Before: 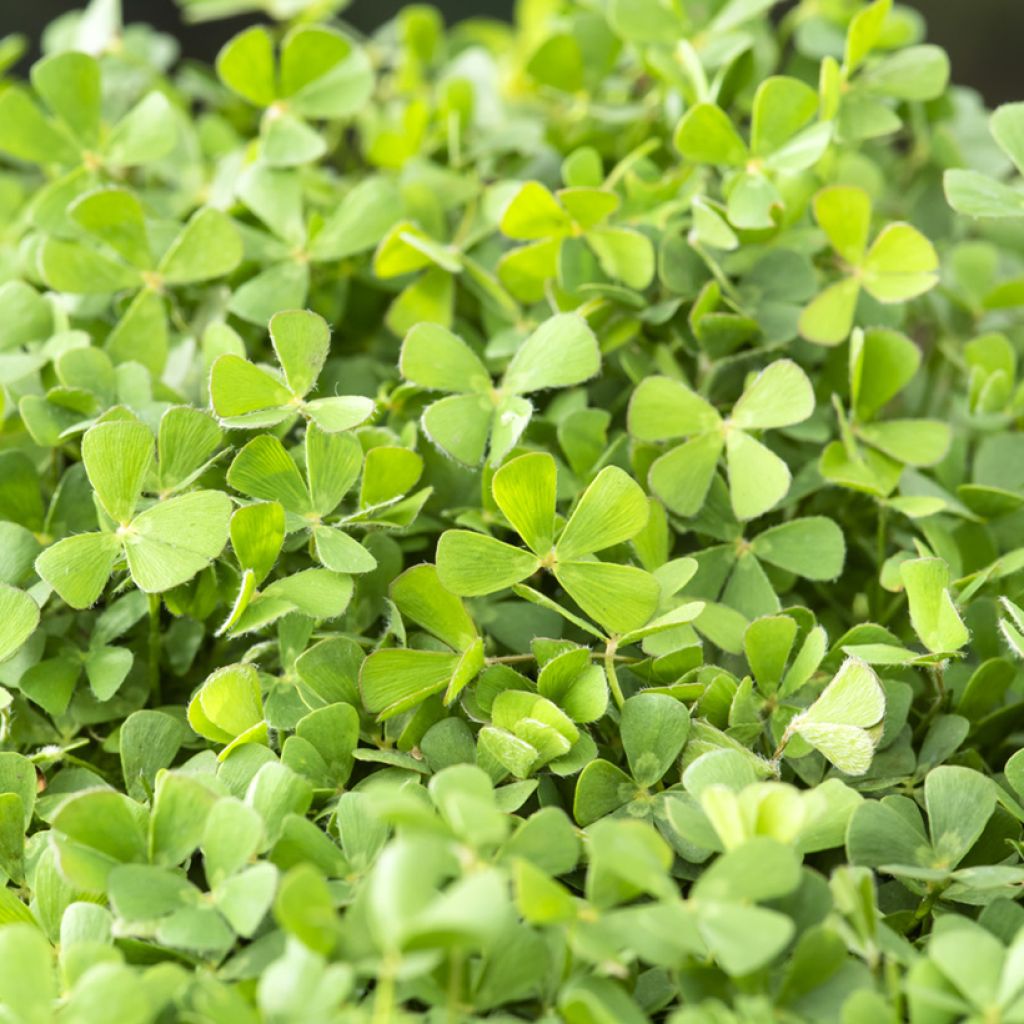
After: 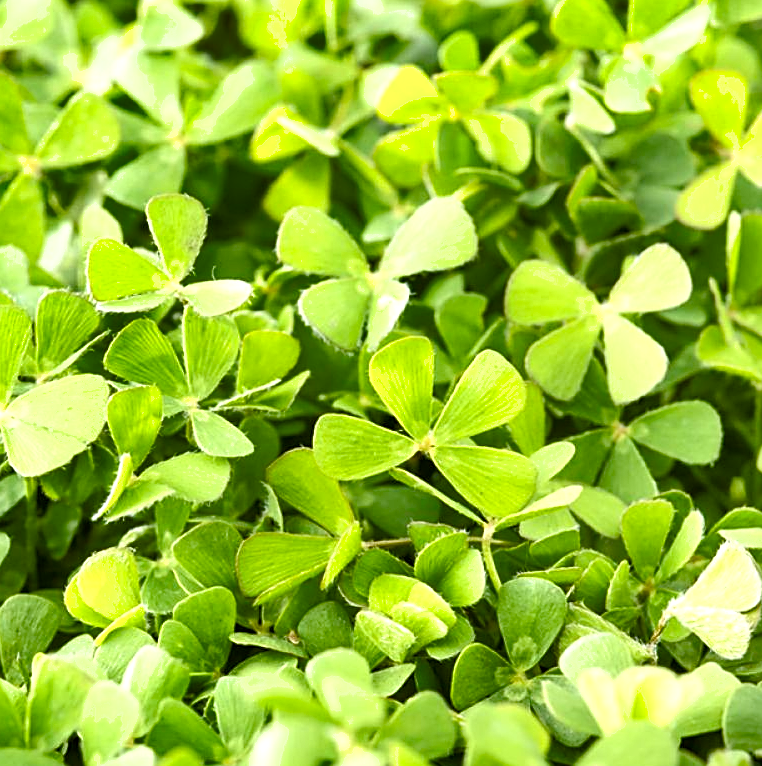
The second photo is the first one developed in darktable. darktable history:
exposure: black level correction 0.001, compensate highlight preservation false
crop and rotate: left 12.098%, top 11.401%, right 13.462%, bottom 13.702%
shadows and highlights: low approximation 0.01, soften with gaussian
tone equalizer: -8 EV -0.385 EV, -7 EV -0.411 EV, -6 EV -0.323 EV, -5 EV -0.23 EV, -3 EV 0.223 EV, -2 EV 0.333 EV, -1 EV 0.378 EV, +0 EV 0.433 EV
sharpen: on, module defaults
color balance rgb: linear chroma grading › global chroma 18.507%, perceptual saturation grading › global saturation 14.274%, perceptual saturation grading › highlights -30.402%, perceptual saturation grading › shadows 51.433%
